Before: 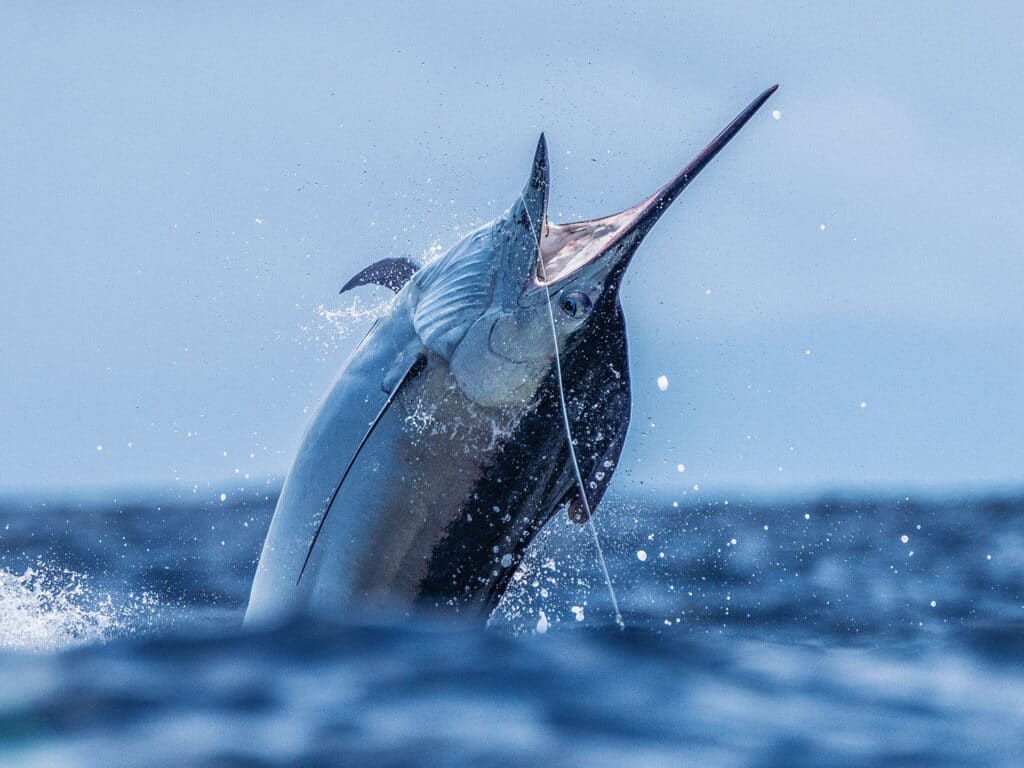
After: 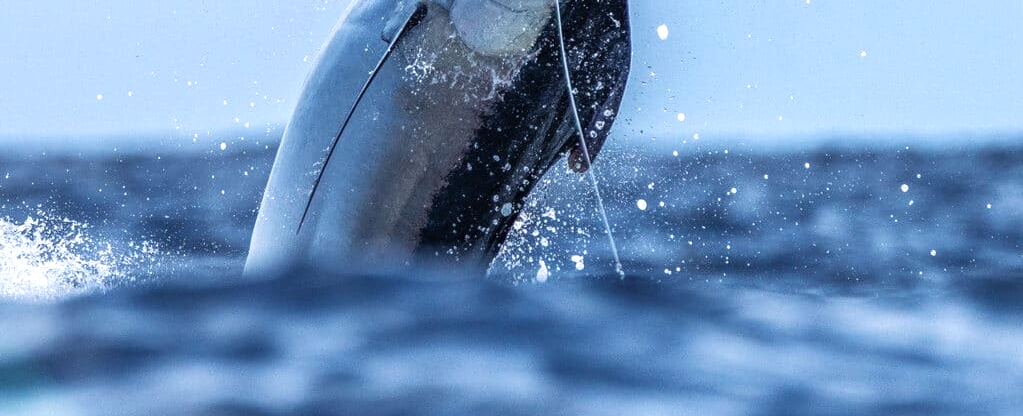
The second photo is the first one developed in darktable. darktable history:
crop and rotate: top 45.743%, right 0.071%
tone equalizer: -8 EV -0.421 EV, -7 EV -0.418 EV, -6 EV -0.366 EV, -5 EV -0.228 EV, -3 EV 0.23 EV, -2 EV 0.31 EV, -1 EV 0.39 EV, +0 EV 0.405 EV, mask exposure compensation -0.487 EV
color zones: curves: ch0 [(0, 0.5) (0.143, 0.5) (0.286, 0.5) (0.429, 0.504) (0.571, 0.5) (0.714, 0.509) (0.857, 0.5) (1, 0.5)]; ch1 [(0, 0.425) (0.143, 0.425) (0.286, 0.375) (0.429, 0.405) (0.571, 0.5) (0.714, 0.47) (0.857, 0.425) (1, 0.435)]; ch2 [(0, 0.5) (0.143, 0.5) (0.286, 0.5) (0.429, 0.517) (0.571, 0.5) (0.714, 0.51) (0.857, 0.5) (1, 0.5)]
